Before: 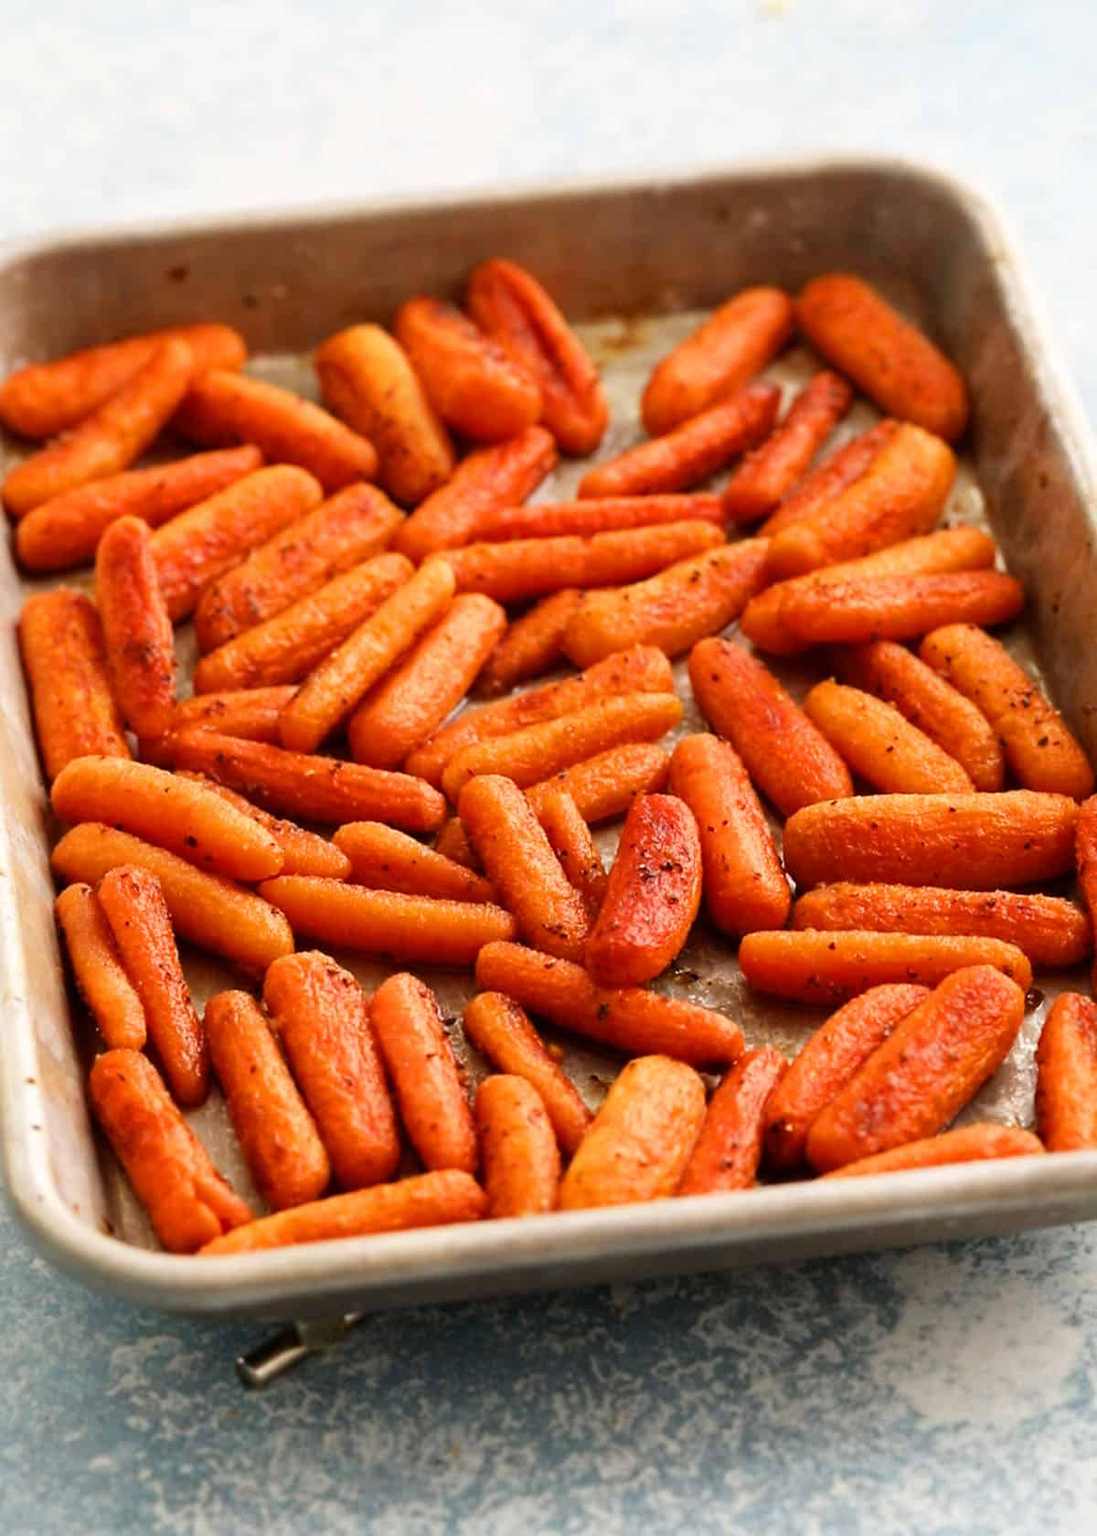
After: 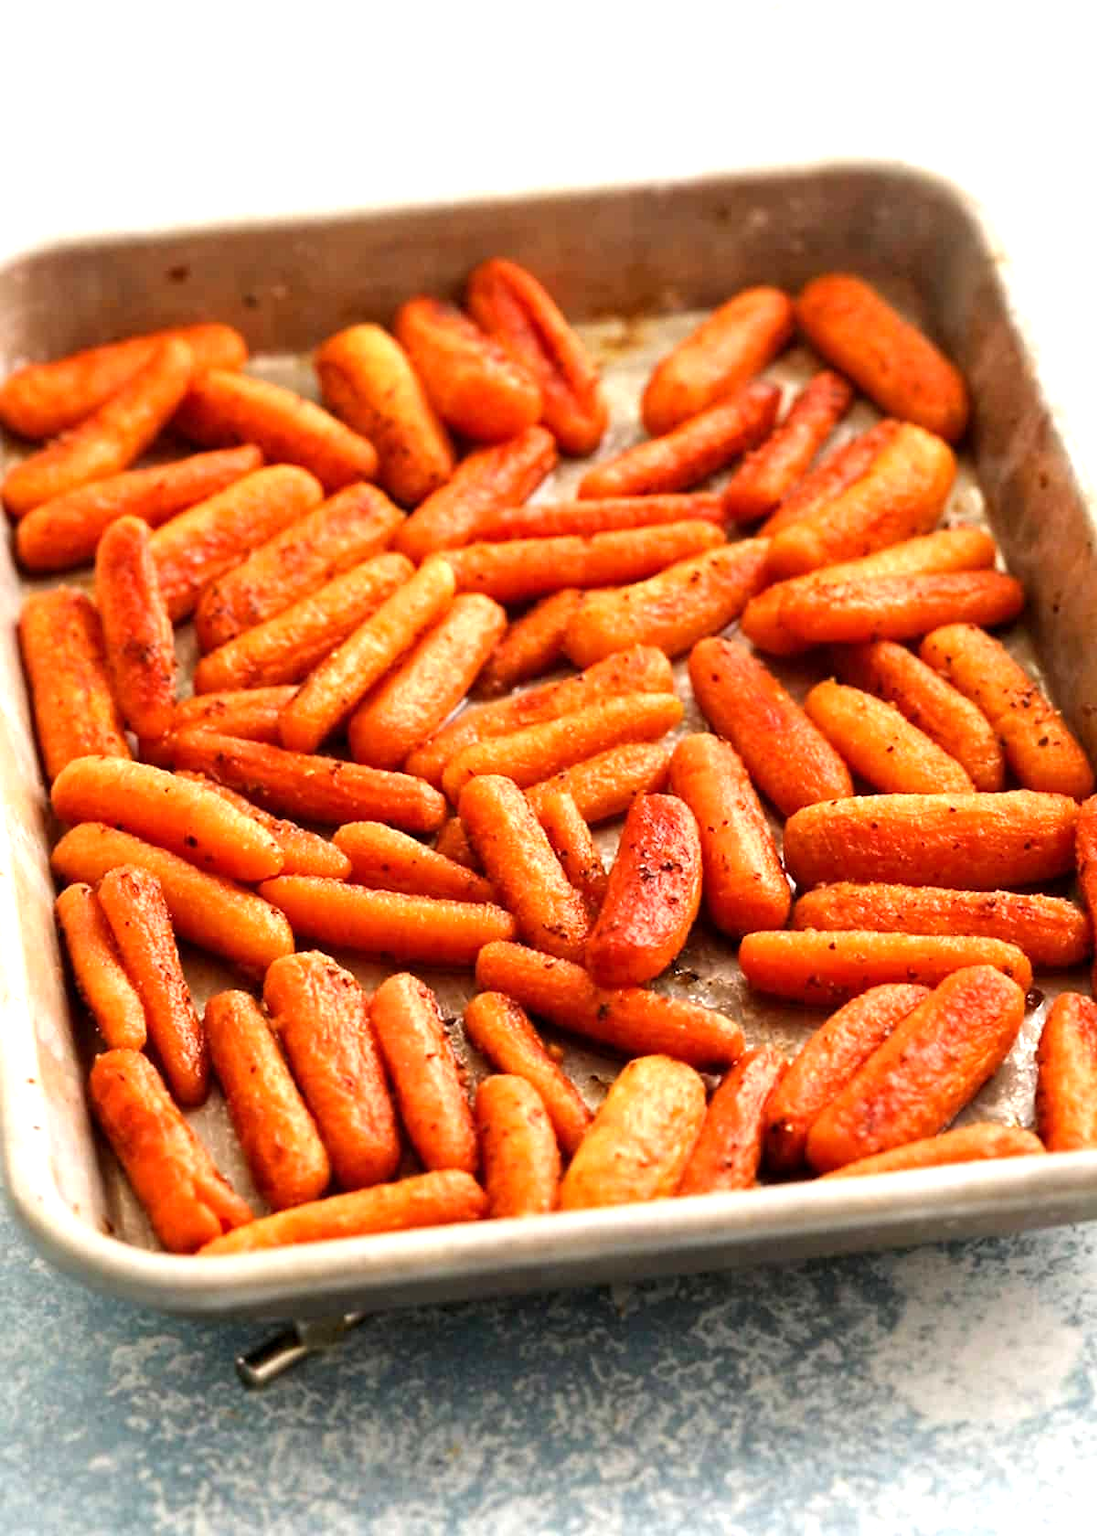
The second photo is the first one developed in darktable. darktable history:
local contrast: highlights 101%, shadows 101%, detail 119%, midtone range 0.2
exposure: exposure 0.601 EV, compensate highlight preservation false
